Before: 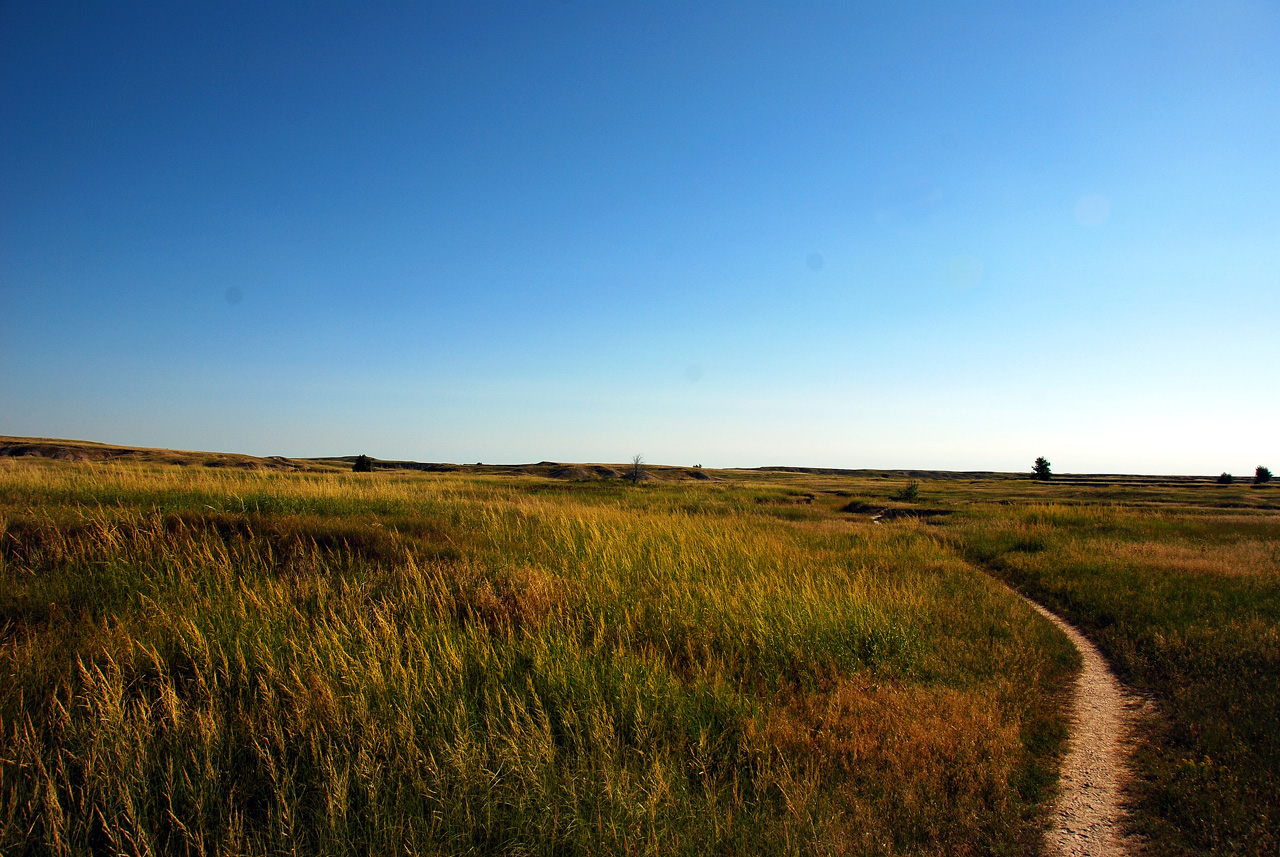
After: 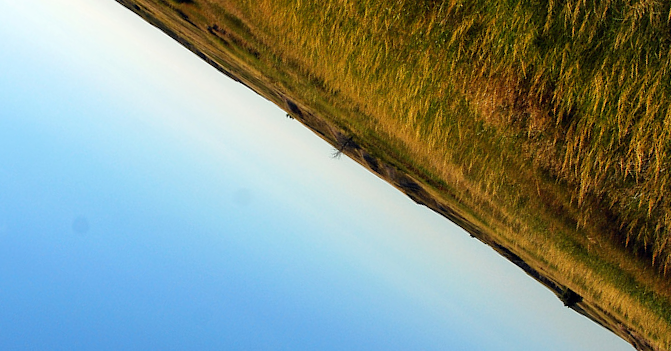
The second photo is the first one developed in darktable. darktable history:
crop and rotate: angle 147.43°, left 9.132%, top 15.561%, right 4.496%, bottom 16.936%
